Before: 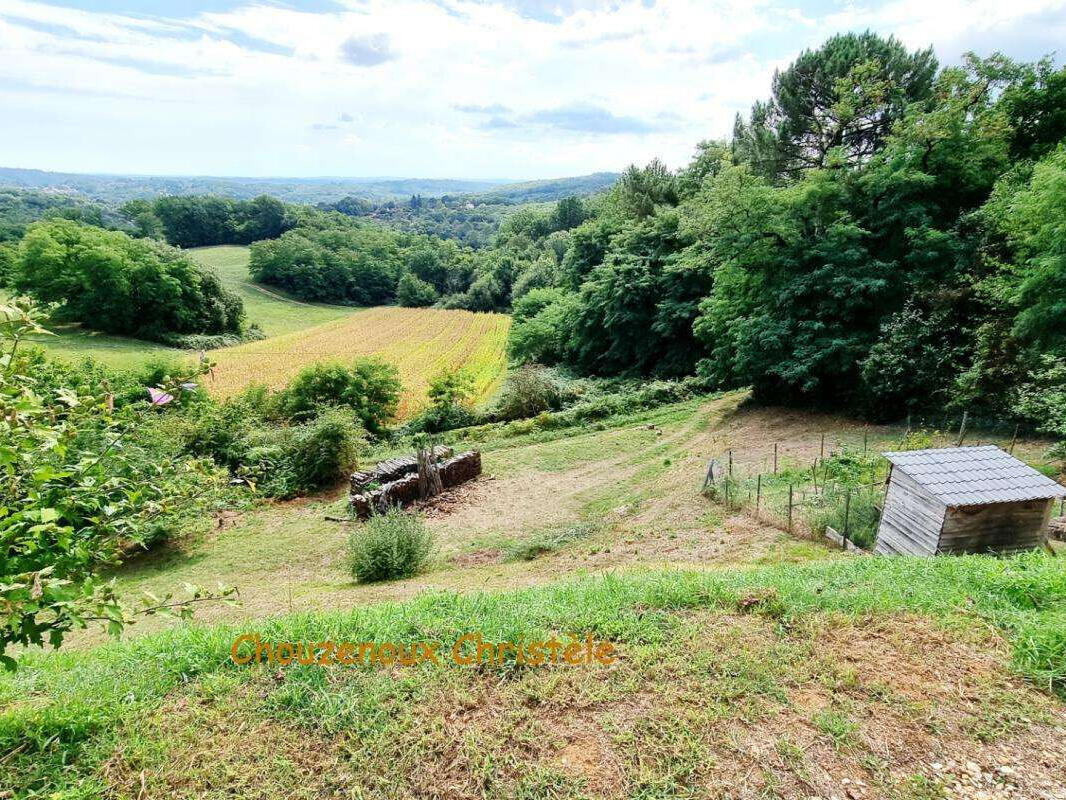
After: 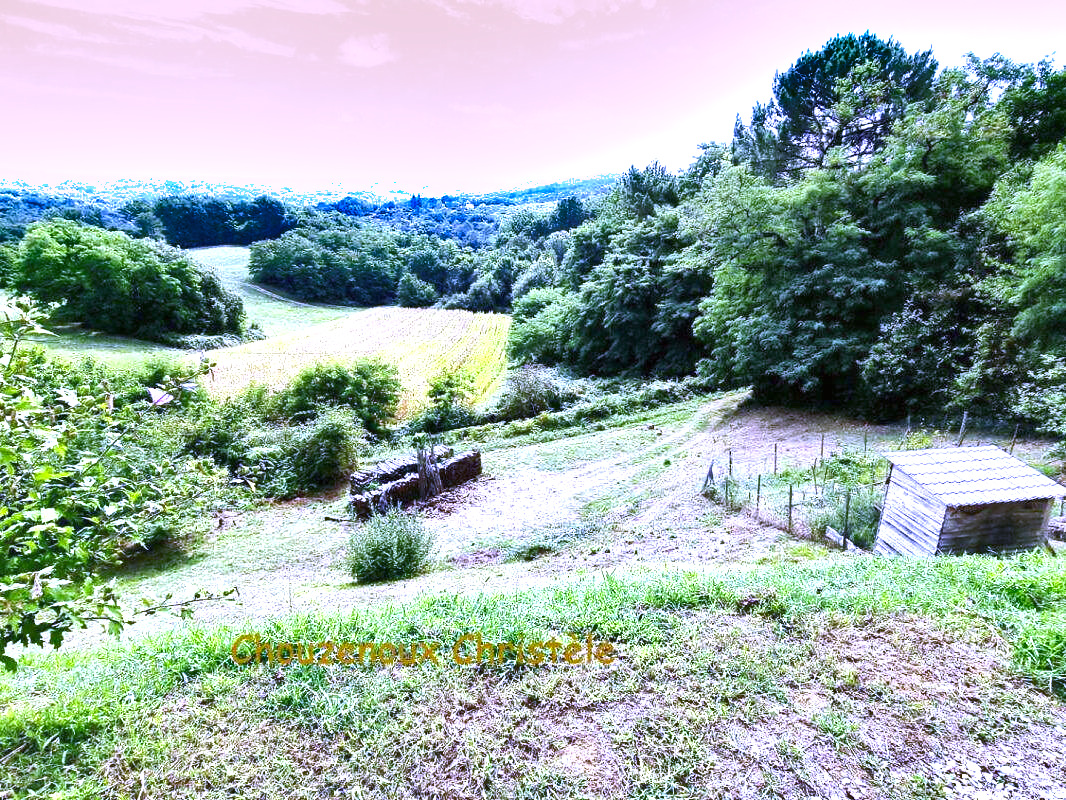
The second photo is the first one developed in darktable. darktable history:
shadows and highlights: soften with gaussian
exposure: black level correction 0, exposure 1 EV, compensate exposure bias true, compensate highlight preservation false
white balance: red 0.766, blue 1.537
color correction: highlights a* 14.52, highlights b* 4.84
